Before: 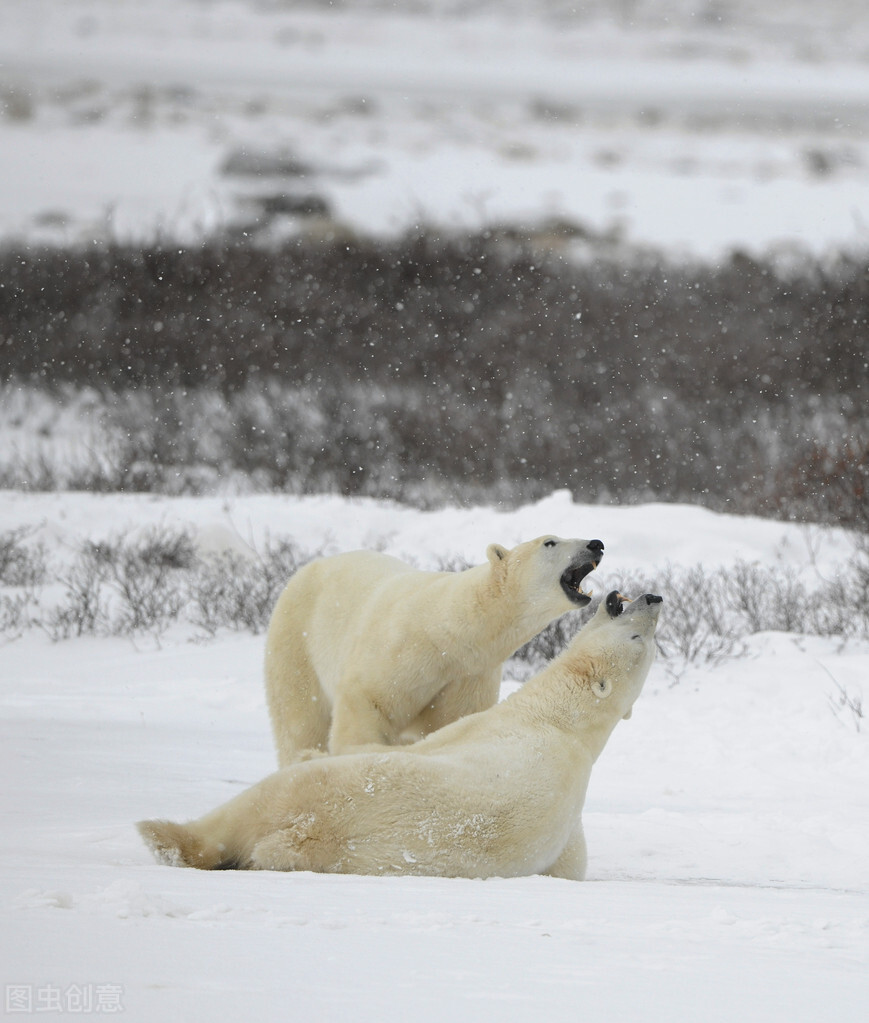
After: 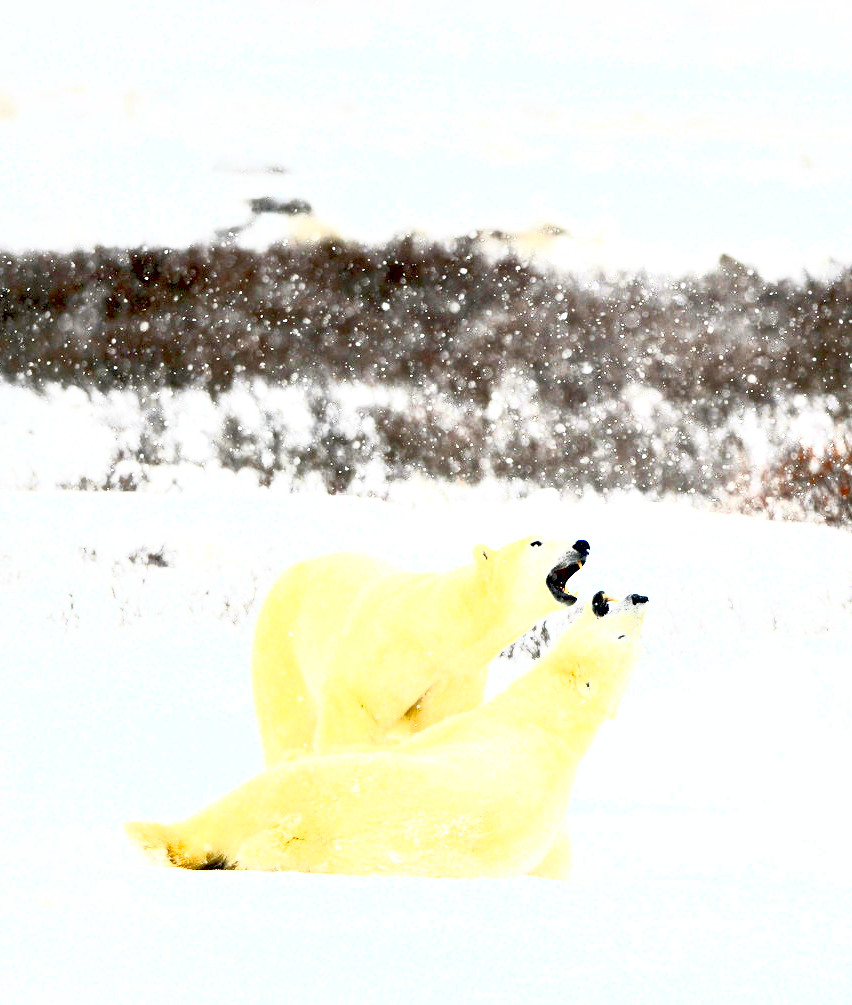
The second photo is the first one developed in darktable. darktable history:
crop: left 1.642%, right 0.271%, bottom 1.721%
local contrast: mode bilateral grid, contrast 21, coarseness 49, detail 150%, midtone range 0.2
contrast brightness saturation: contrast 0.992, brightness 0.985, saturation 0.981
exposure: black level correction 0.035, exposure 0.906 EV, compensate highlight preservation false
